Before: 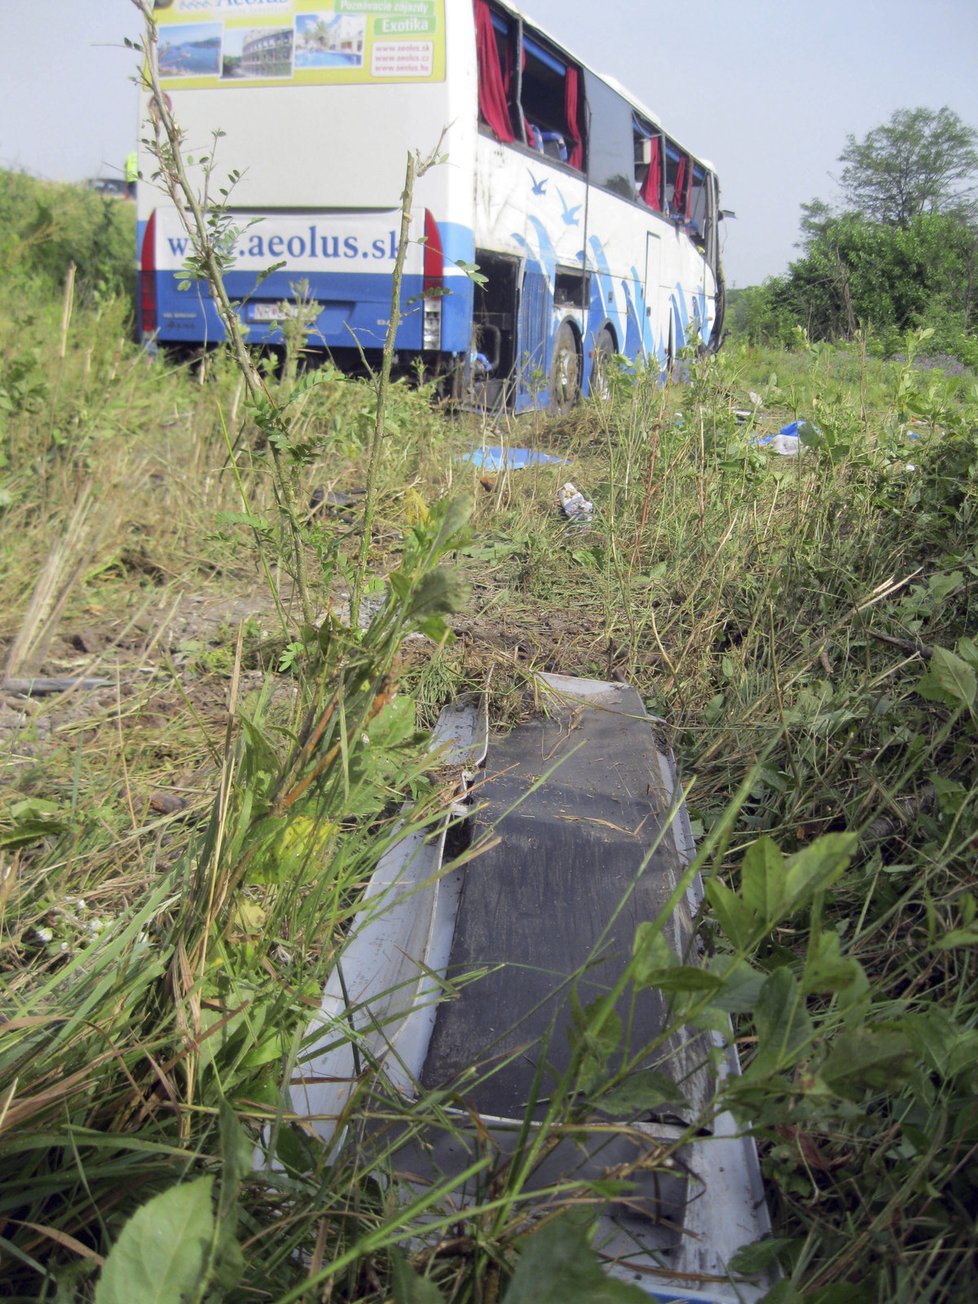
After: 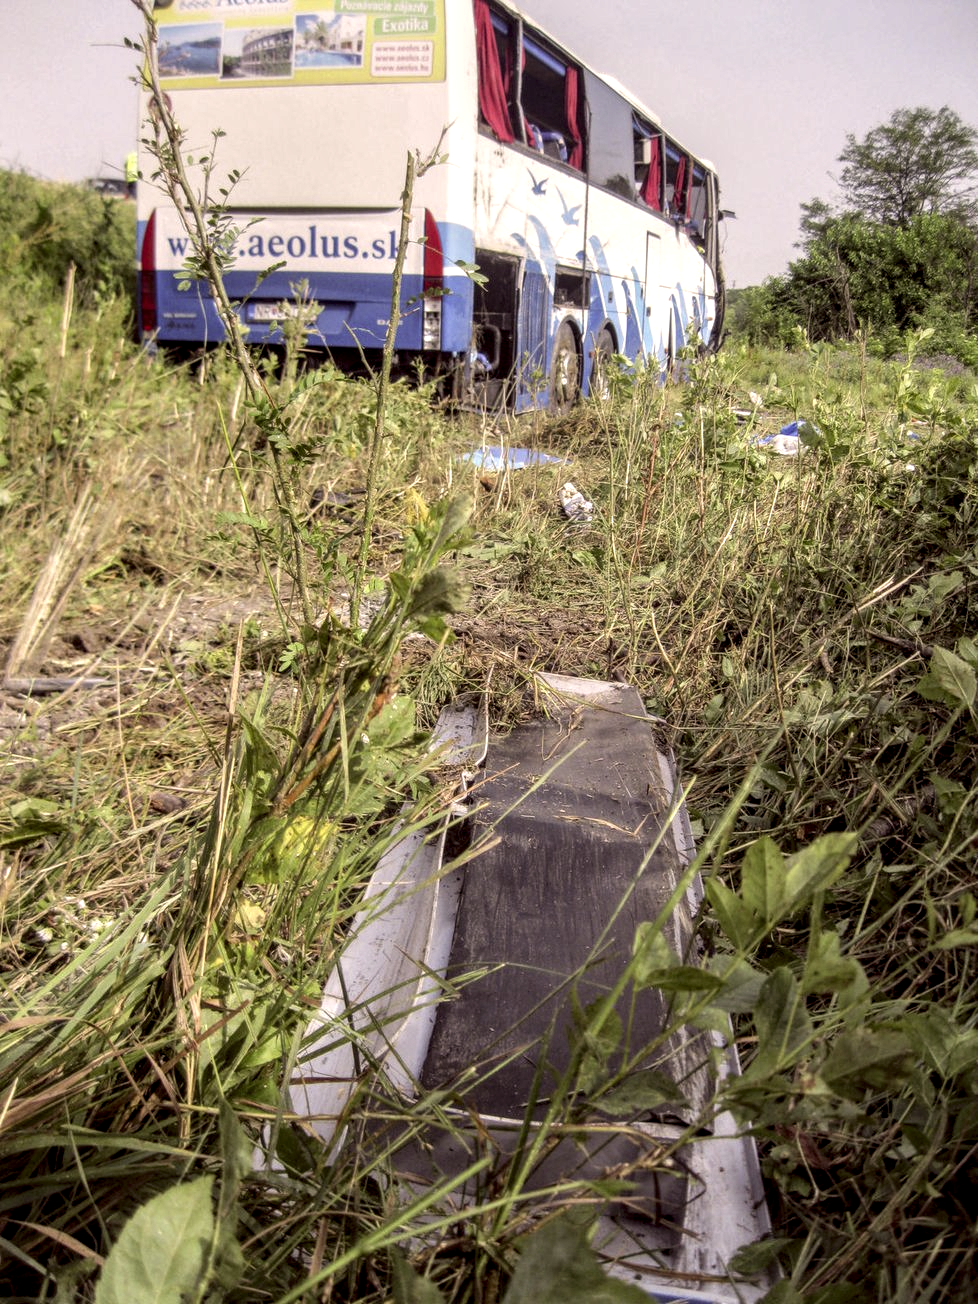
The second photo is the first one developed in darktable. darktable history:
local contrast: highlights 1%, shadows 5%, detail 182%
color correction: highlights a* 6.33, highlights b* 7.99, shadows a* 5.91, shadows b* 7.45, saturation 0.899
